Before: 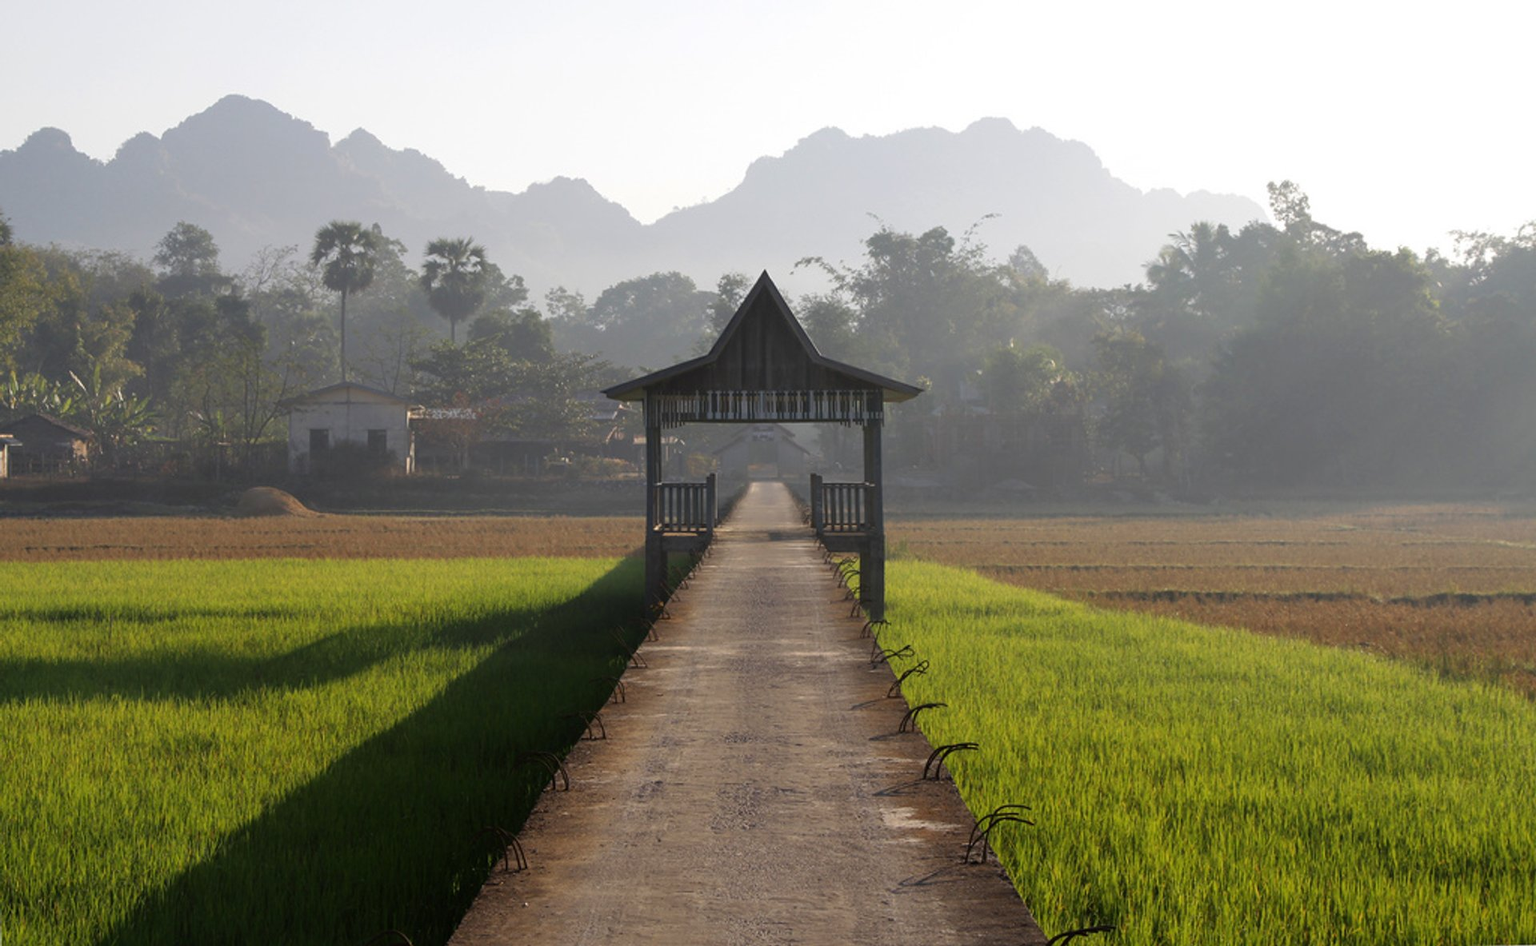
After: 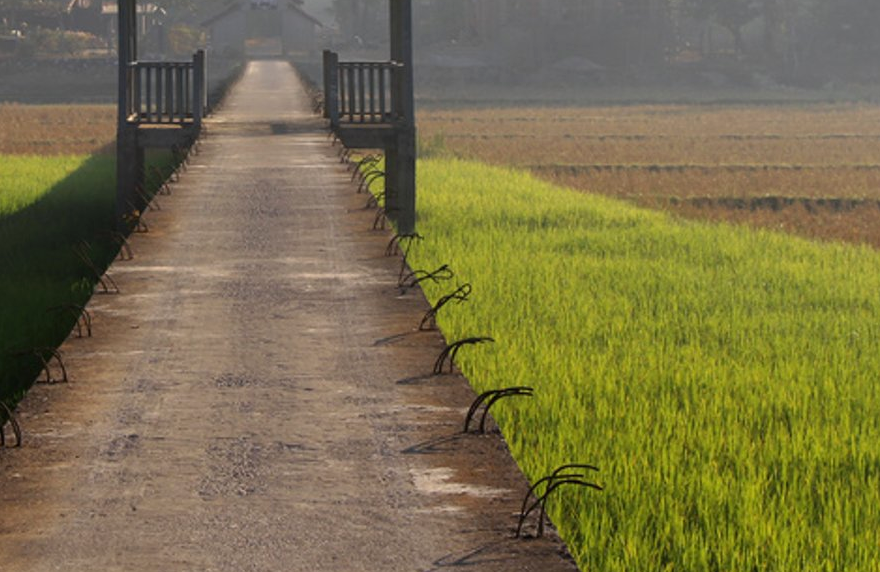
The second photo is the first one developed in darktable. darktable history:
crop: left 35.976%, top 45.819%, right 18.162%, bottom 5.807%
exposure: exposure 0.2 EV, compensate highlight preservation false
